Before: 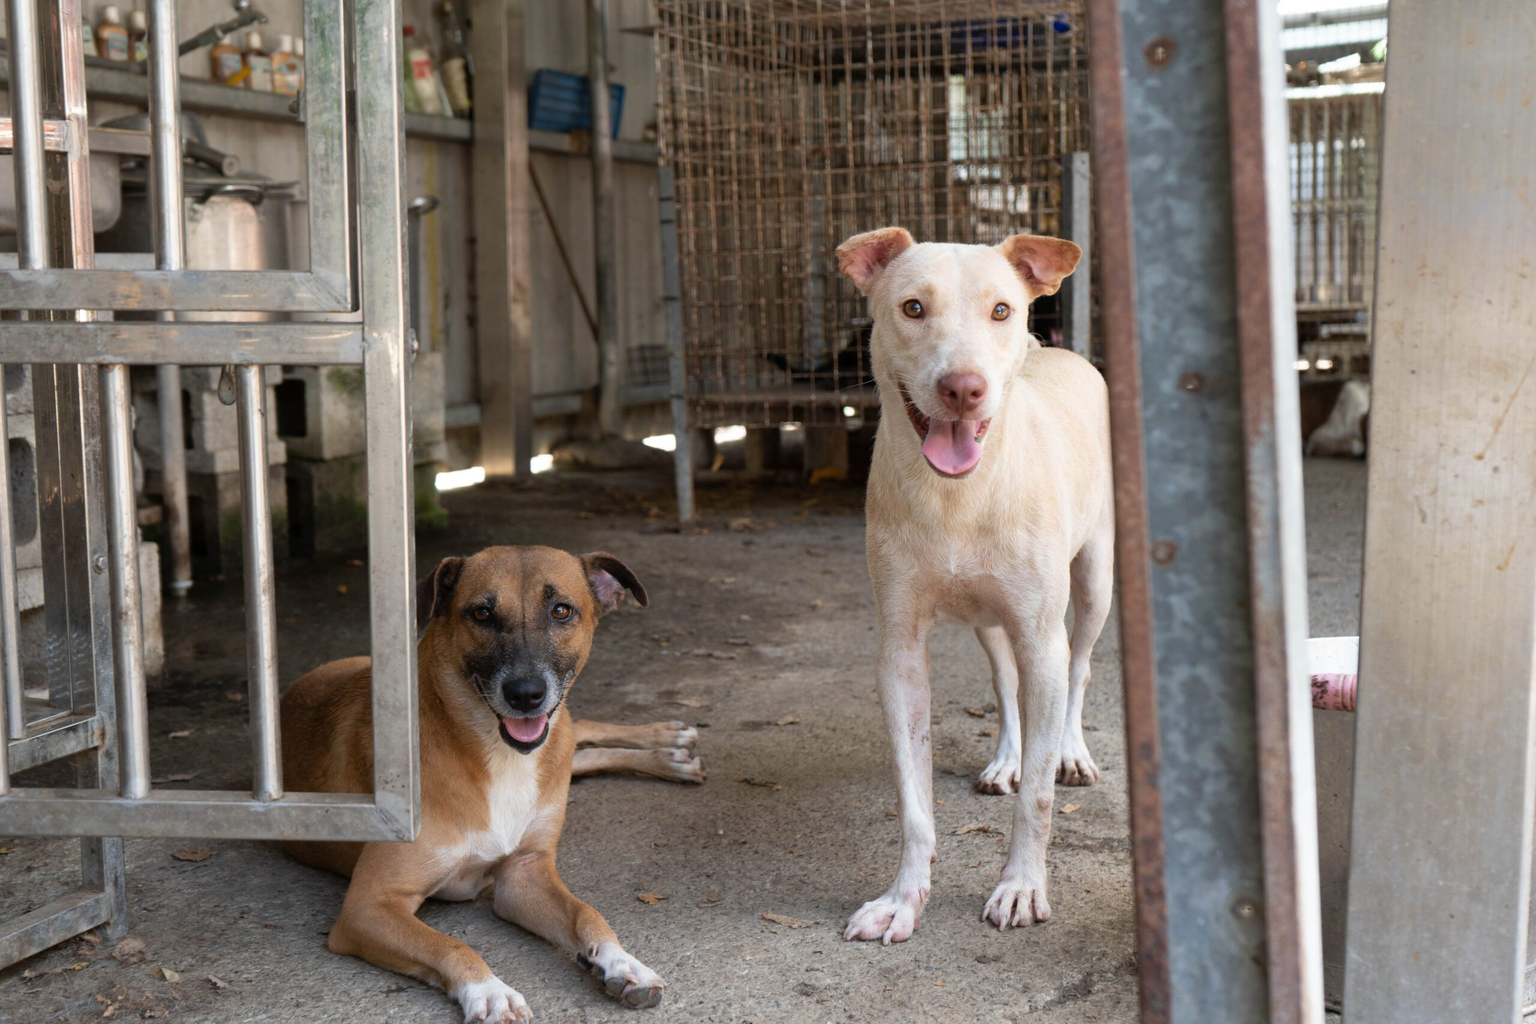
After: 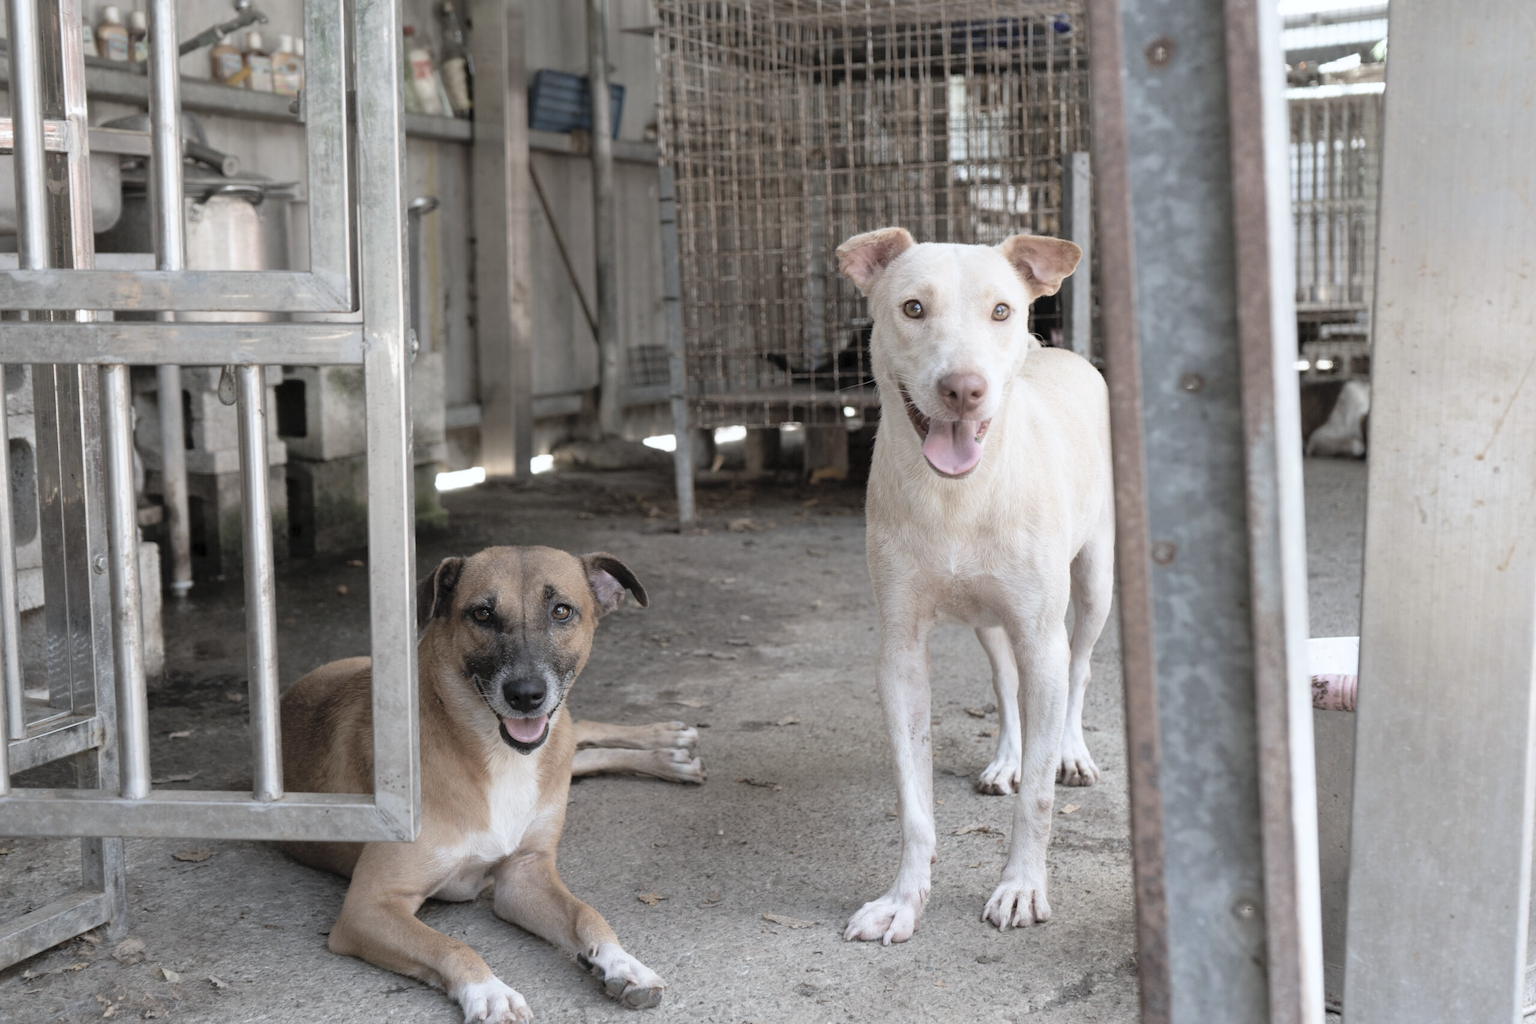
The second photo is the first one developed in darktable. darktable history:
contrast brightness saturation: brightness 0.18, saturation -0.5
white balance: red 0.967, blue 1.049
